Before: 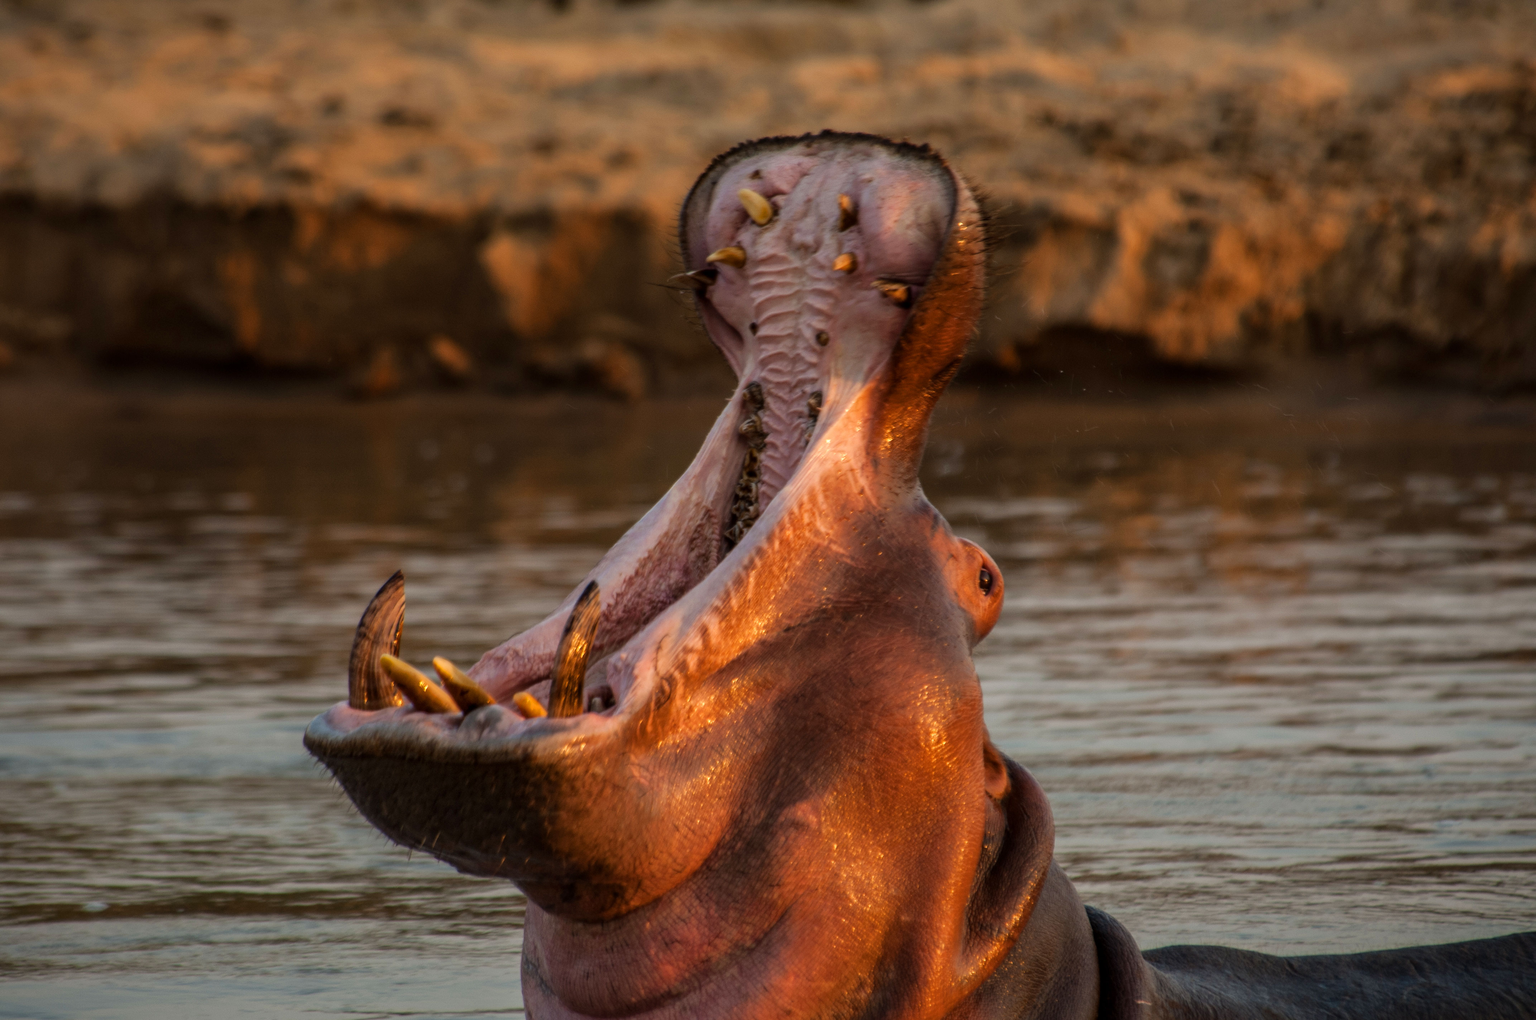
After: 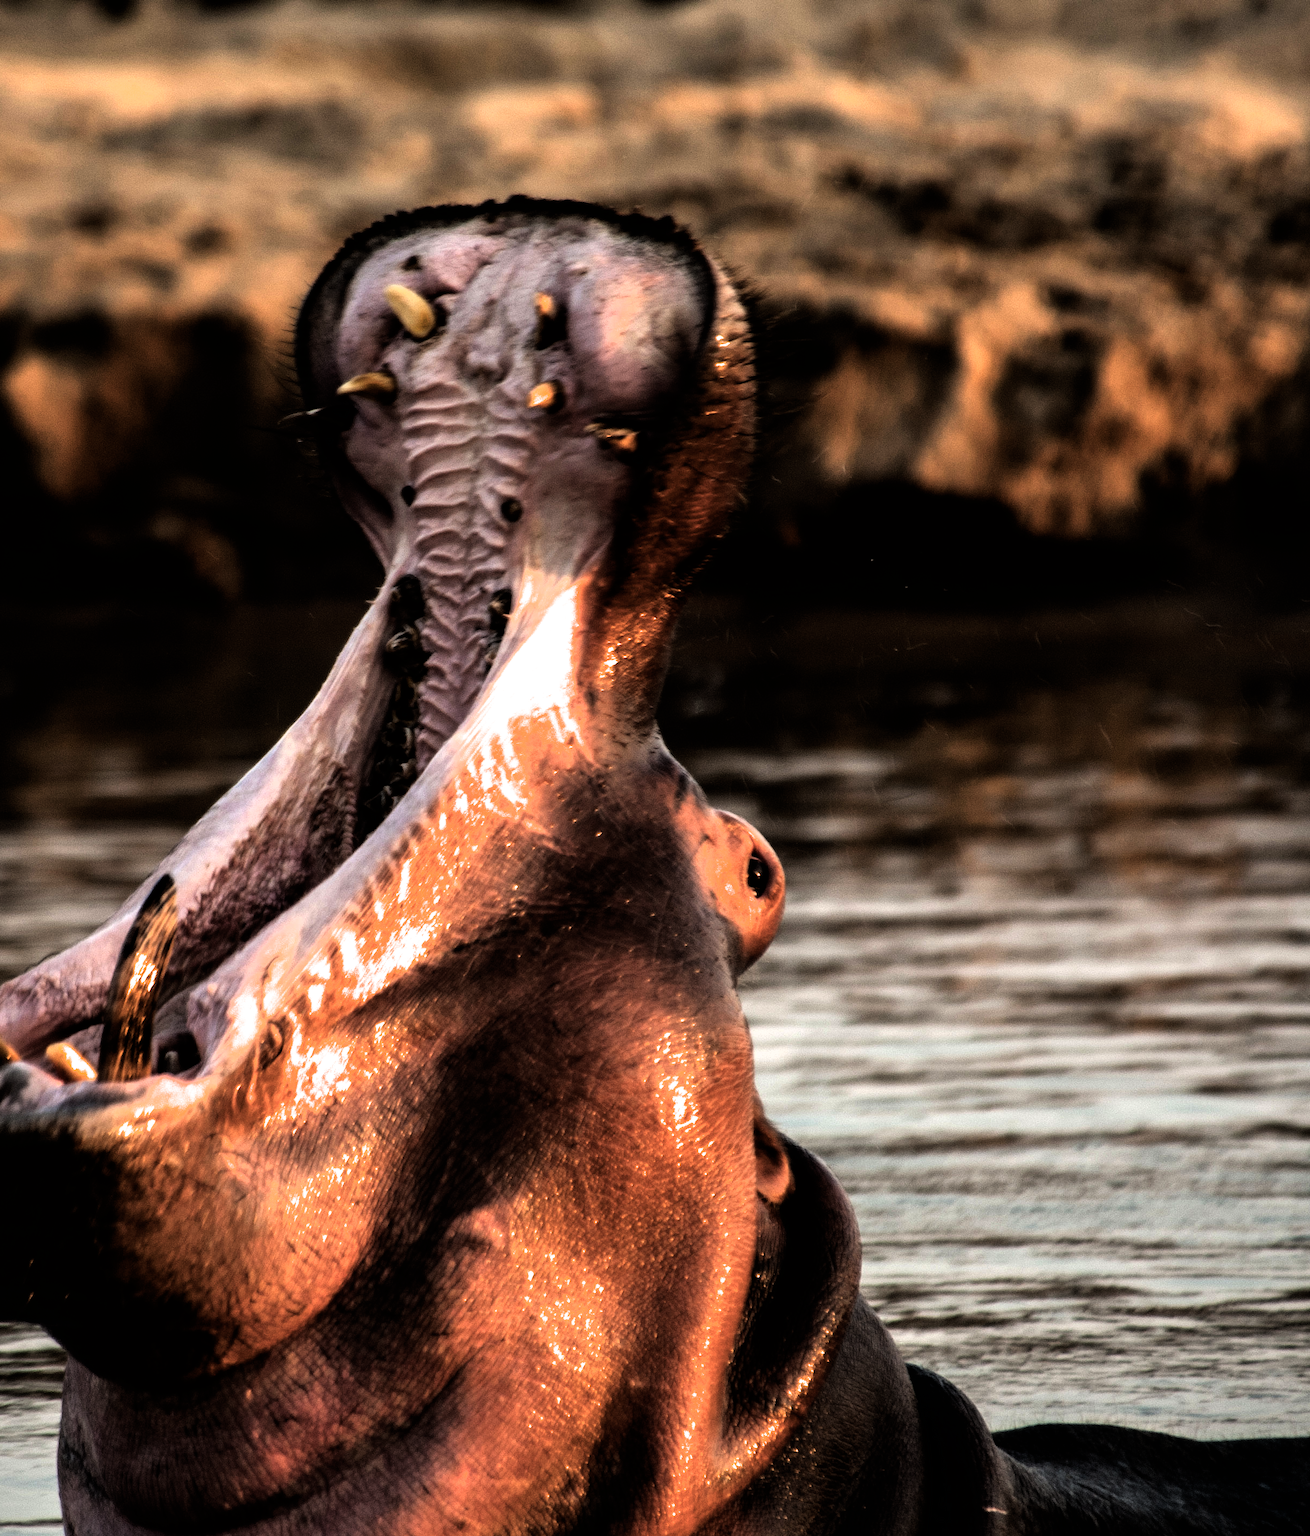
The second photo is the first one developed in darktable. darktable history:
filmic rgb: black relative exposure -8.2 EV, white relative exposure 2.2 EV, threshold 3 EV, hardness 7.11, latitude 85.74%, contrast 1.696, highlights saturation mix -4%, shadows ↔ highlights balance -2.69%, color science v5 (2021), contrast in shadows safe, contrast in highlights safe, enable highlight reconstruction true
crop: left 31.458%, top 0%, right 11.876%
tone equalizer: -8 EV -0.75 EV, -7 EV -0.7 EV, -6 EV -0.6 EV, -5 EV -0.4 EV, -3 EV 0.4 EV, -2 EV 0.6 EV, -1 EV 0.7 EV, +0 EV 0.75 EV, edges refinement/feathering 500, mask exposure compensation -1.57 EV, preserve details no
